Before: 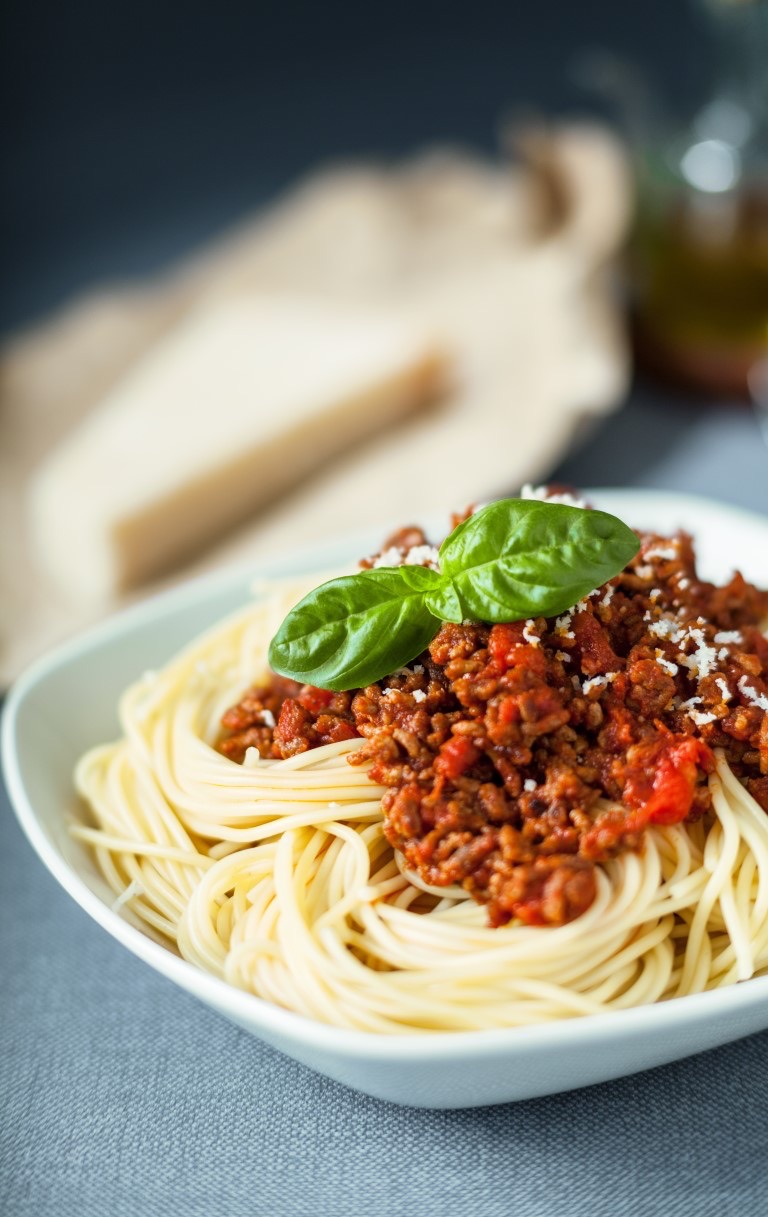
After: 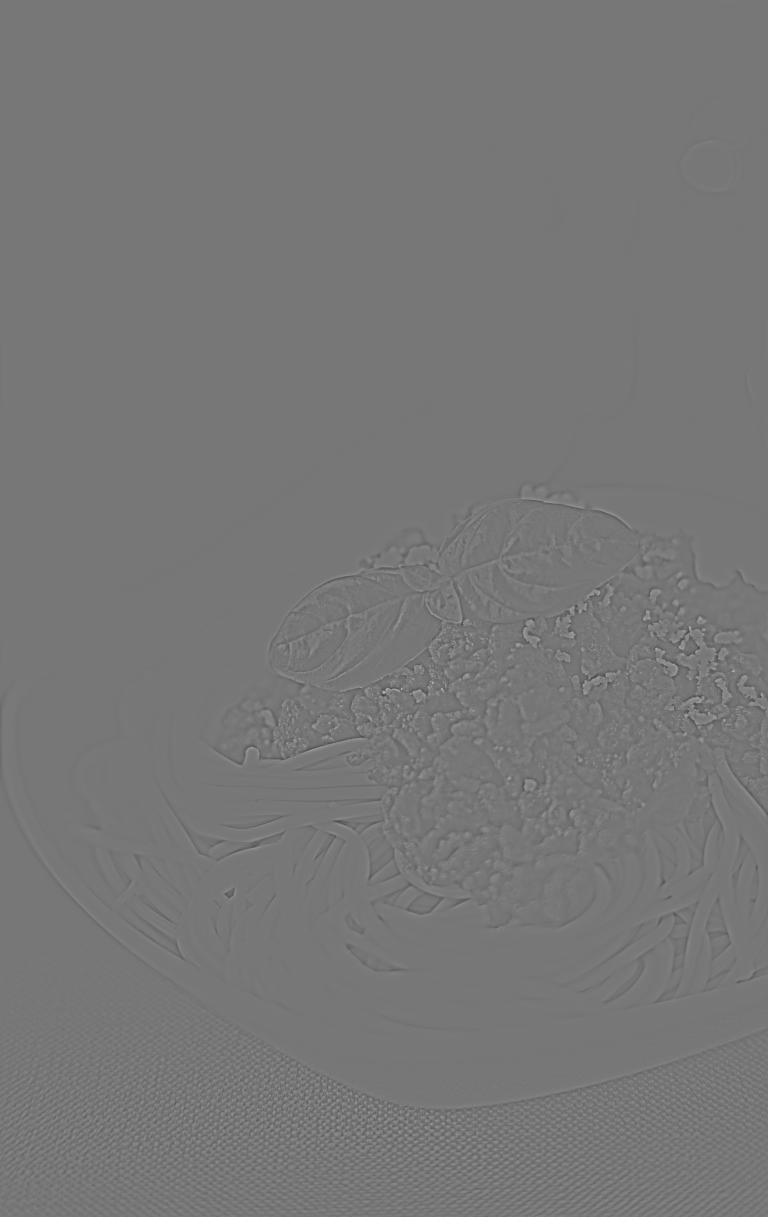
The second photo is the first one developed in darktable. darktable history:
color balance rgb: linear chroma grading › global chroma 10%, perceptual saturation grading › global saturation 30%, global vibrance 10%
sharpen: on, module defaults
highpass: sharpness 9.84%, contrast boost 9.94%
